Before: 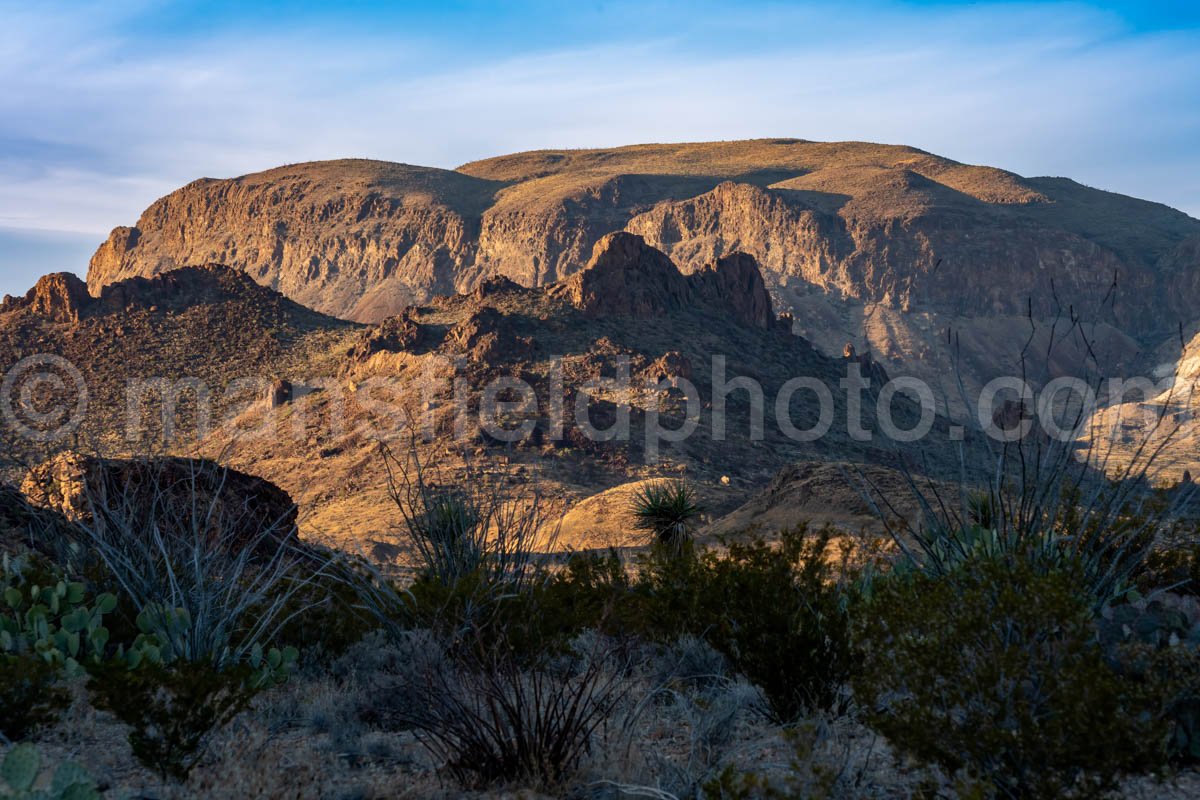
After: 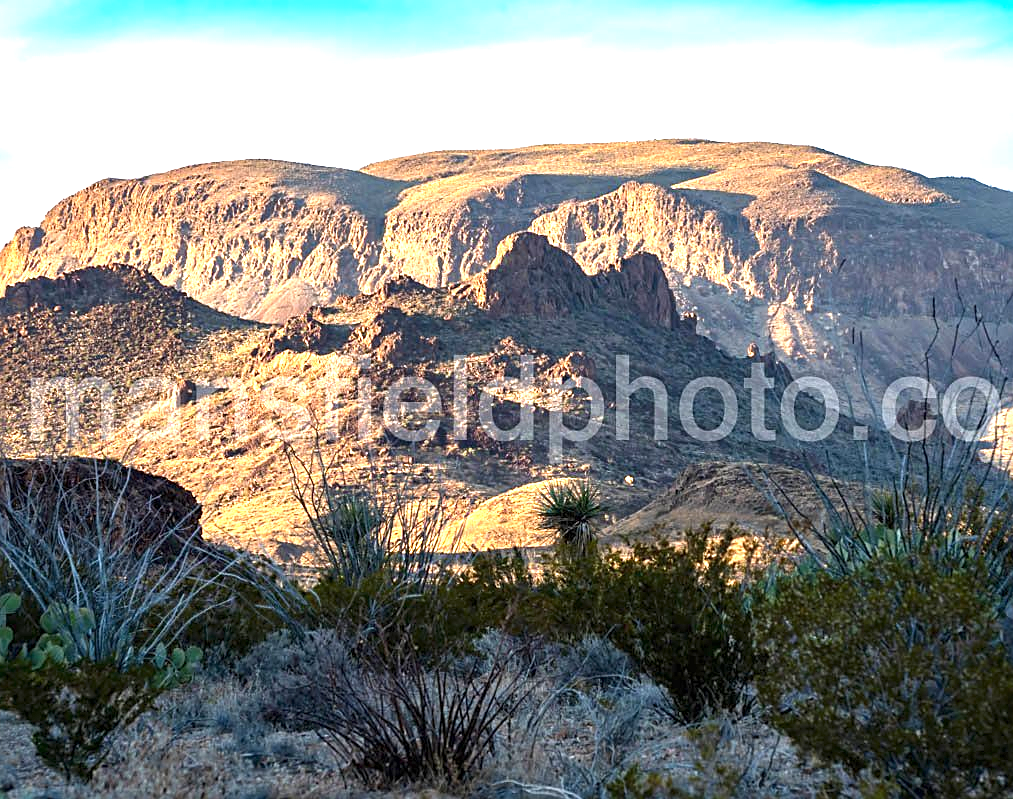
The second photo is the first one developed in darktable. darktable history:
crop: left 8.038%, right 7.498%
exposure: black level correction 0, exposure 1.691 EV, compensate highlight preservation false
sharpen: on, module defaults
